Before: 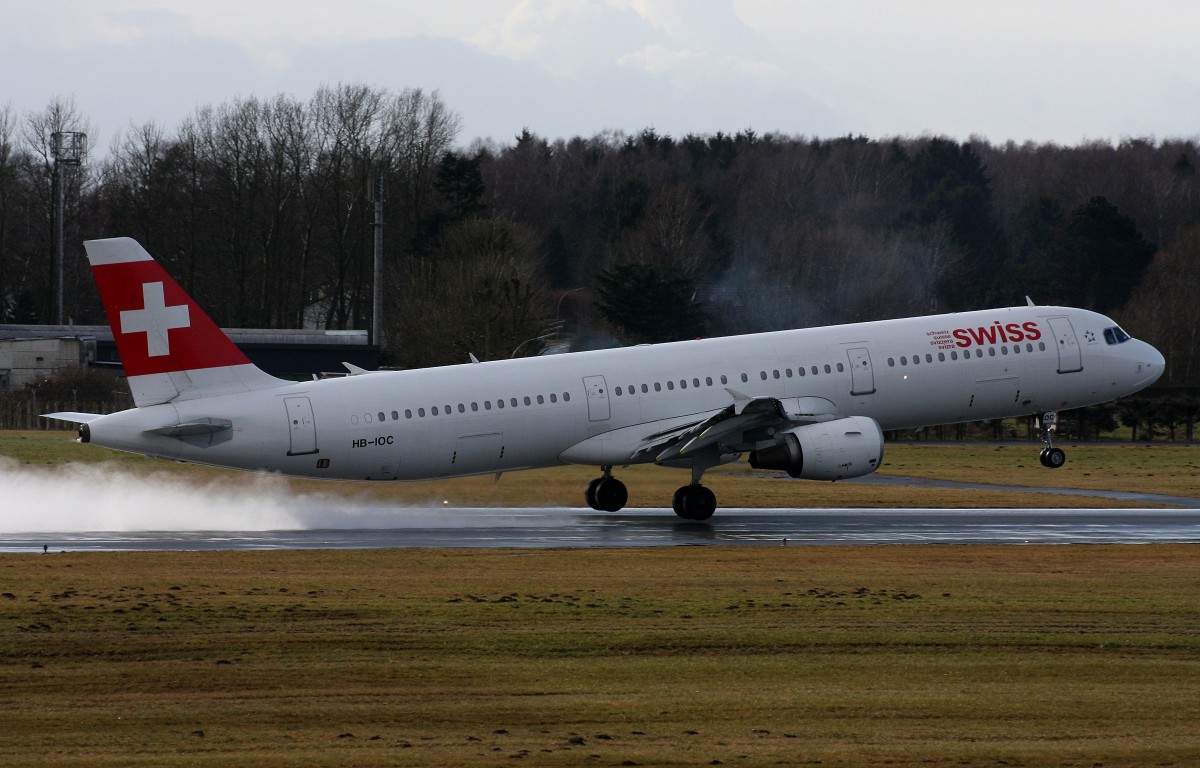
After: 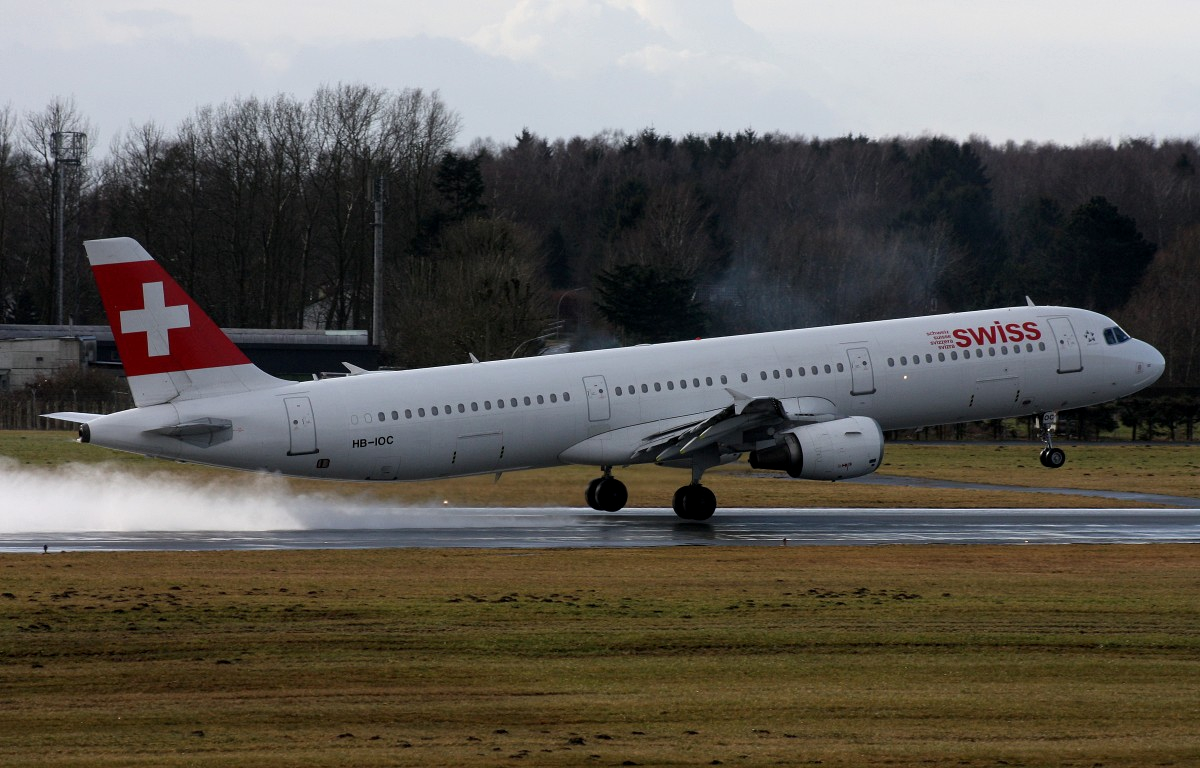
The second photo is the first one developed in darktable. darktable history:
local contrast: highlights 106%, shadows 100%, detail 119%, midtone range 0.2
